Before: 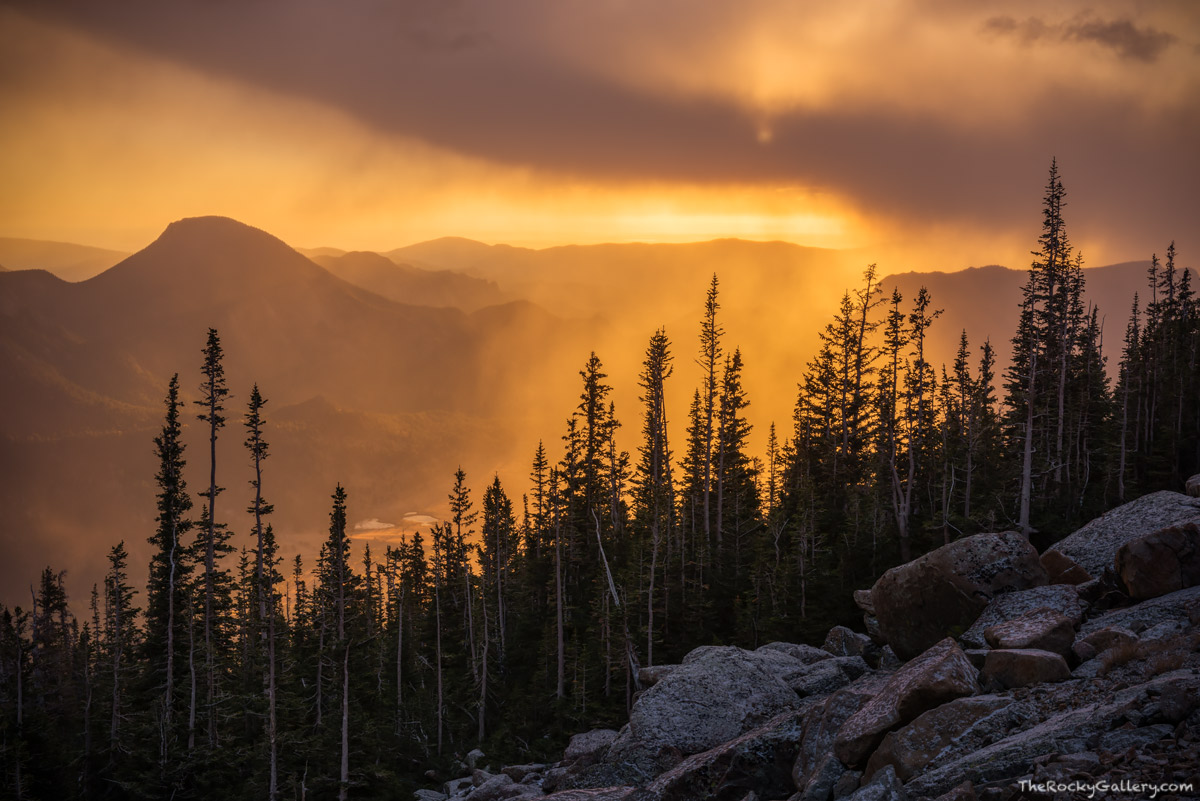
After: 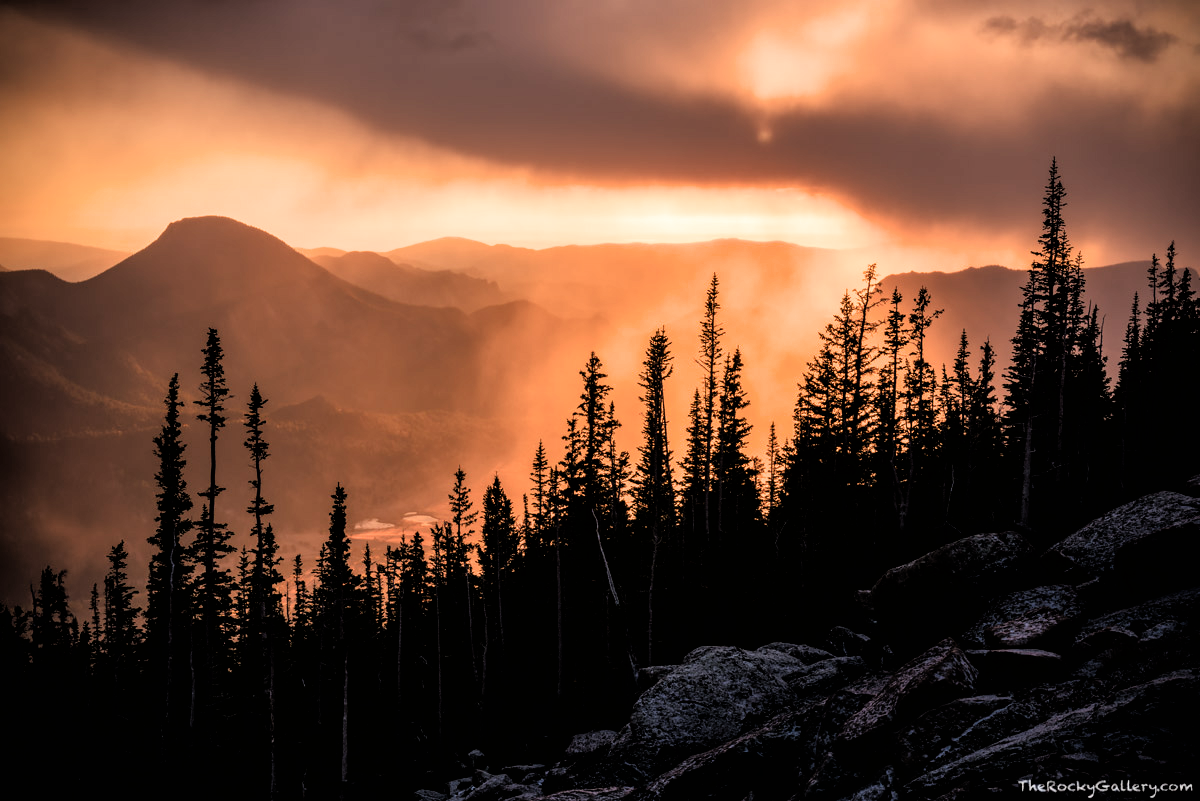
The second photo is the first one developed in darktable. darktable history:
color zones: curves: ch1 [(0.309, 0.524) (0.41, 0.329) (0.508, 0.509)]; ch2 [(0.25, 0.457) (0.75, 0.5)]
filmic rgb: black relative exposure -3.5 EV, white relative exposure 2.26 EV, hardness 3.41
shadows and highlights: shadows 12.03, white point adjustment 1.24, highlights color adjustment 89.73%, soften with gaussian
